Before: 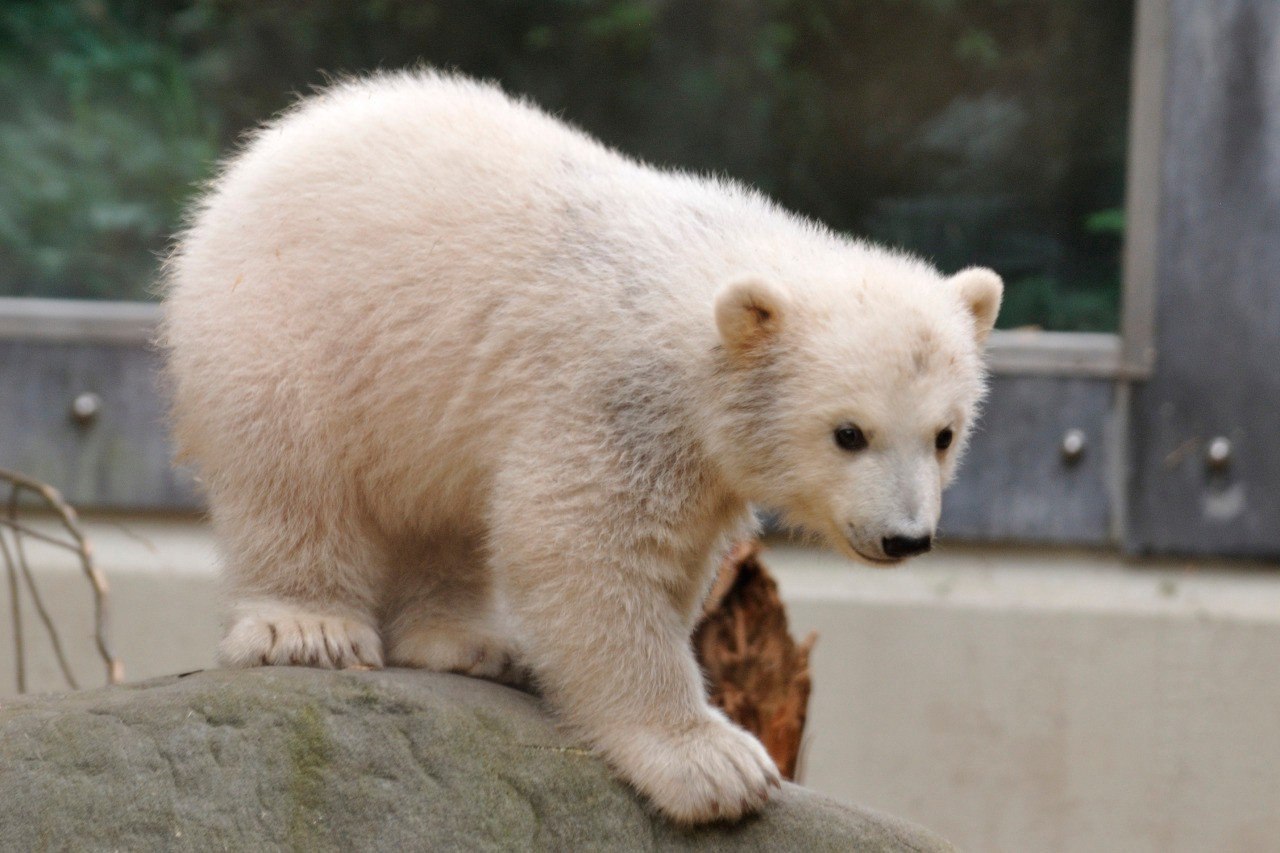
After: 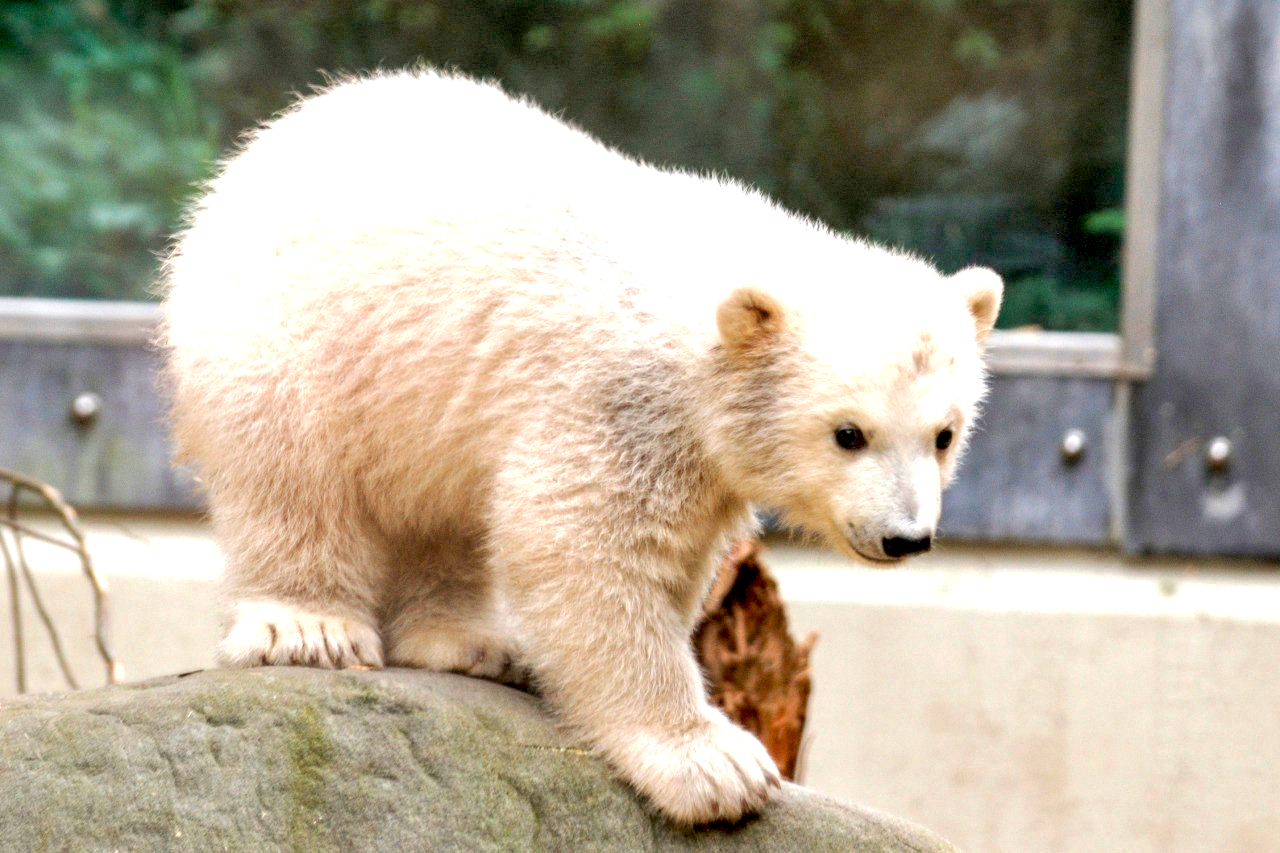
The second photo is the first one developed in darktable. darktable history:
exposure: black level correction 0.011, exposure 1.079 EV, compensate highlight preservation false
tone equalizer: edges refinement/feathering 500, mask exposure compensation -1.57 EV, preserve details no
velvia: on, module defaults
color correction: highlights b* 0.068
local contrast: on, module defaults
